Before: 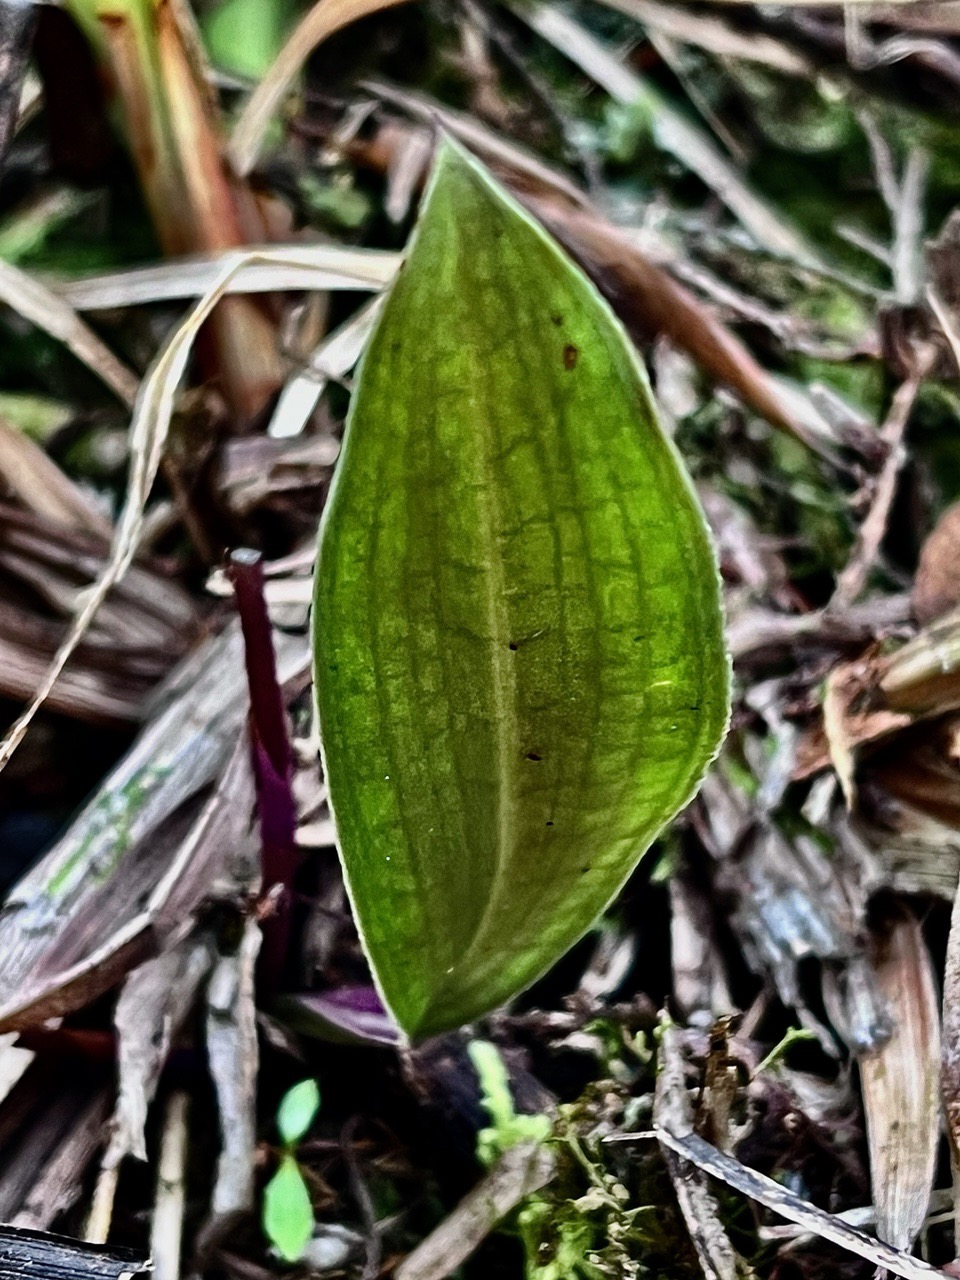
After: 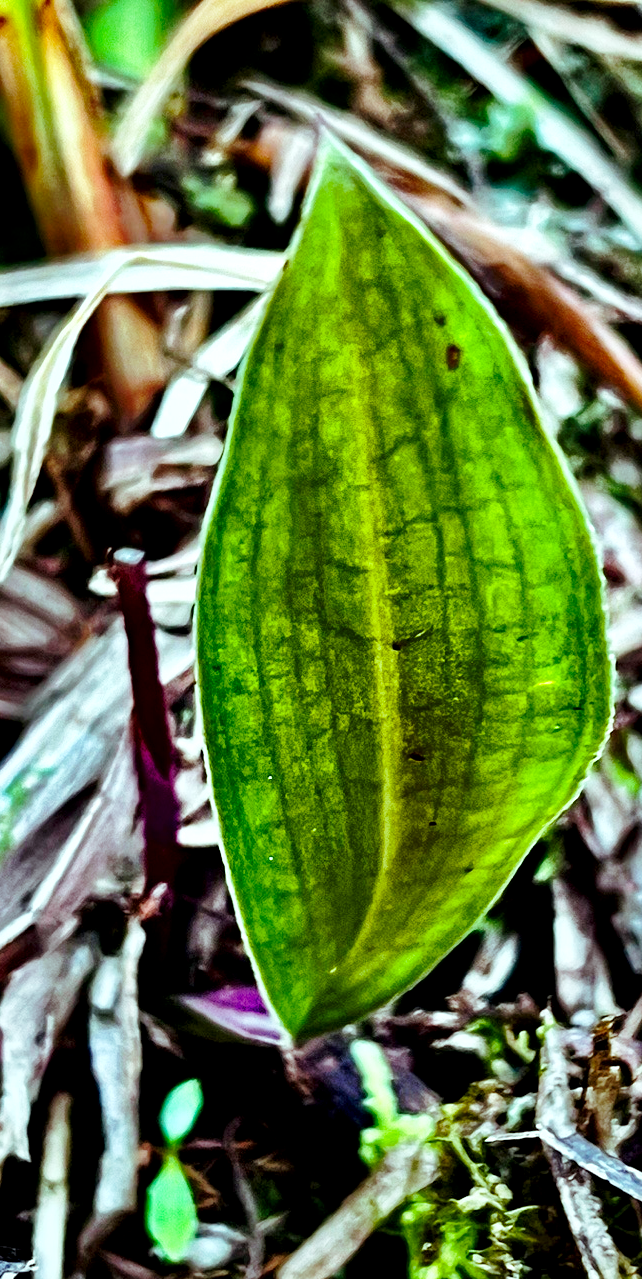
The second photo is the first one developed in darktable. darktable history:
crop and rotate: left 12.286%, right 20.744%
base curve: curves: ch0 [(0, 0) (0.028, 0.03) (0.121, 0.232) (0.46, 0.748) (0.859, 0.968) (1, 1)], preserve colors none
shadows and highlights: on, module defaults
color balance rgb: highlights gain › chroma 4.058%, highlights gain › hue 199.2°, perceptual saturation grading › global saturation 24.904%, perceptual brilliance grading › highlights 6.744%, perceptual brilliance grading › mid-tones 16.753%, perceptual brilliance grading › shadows -5.142%, global vibrance 20%
local contrast: mode bilateral grid, contrast 26, coarseness 59, detail 151%, midtone range 0.2
exposure: exposure -0.147 EV, compensate highlight preservation false
